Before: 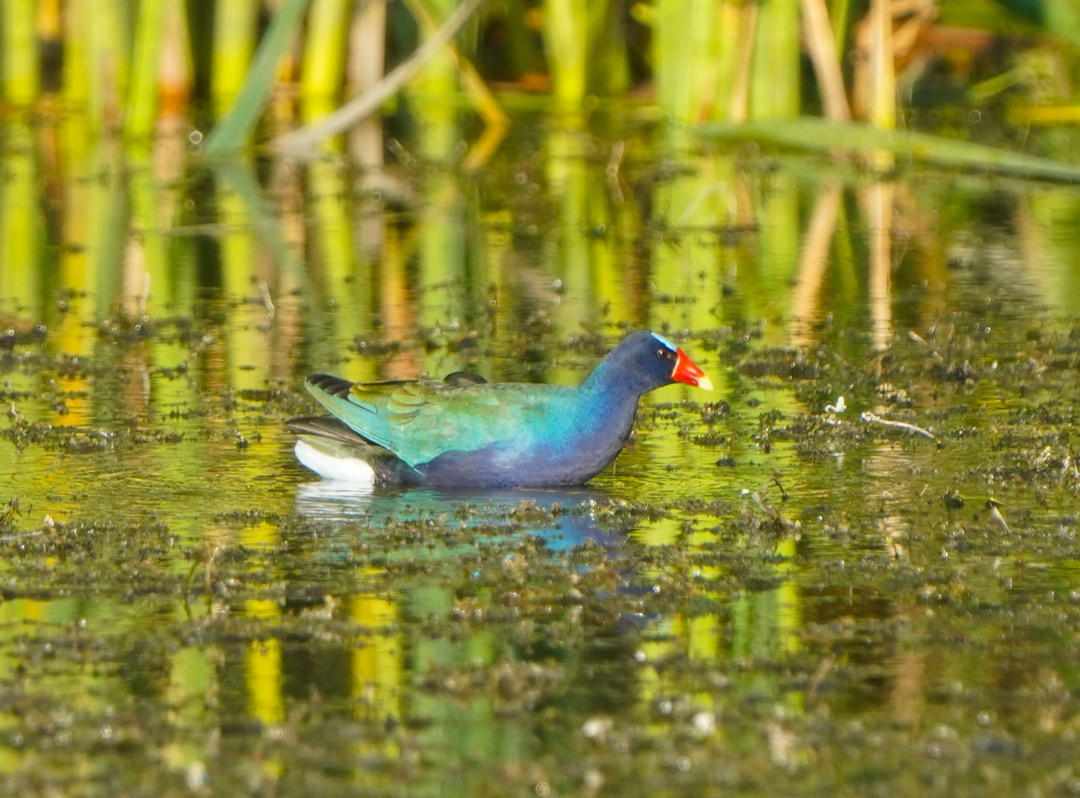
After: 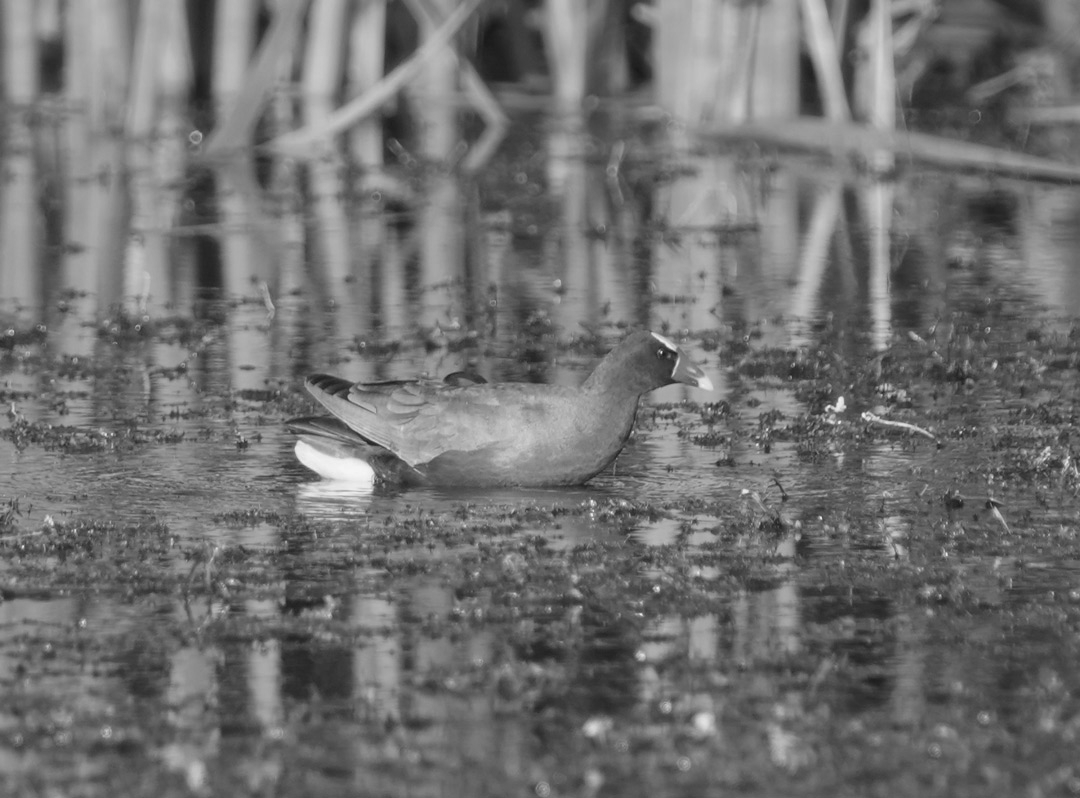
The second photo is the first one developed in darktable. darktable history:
color calibration: output gray [0.18, 0.41, 0.41, 0], illuminant same as pipeline (D50), adaptation XYZ, x 0.346, y 0.358, temperature 5003.41 K, gamut compression 2.98
